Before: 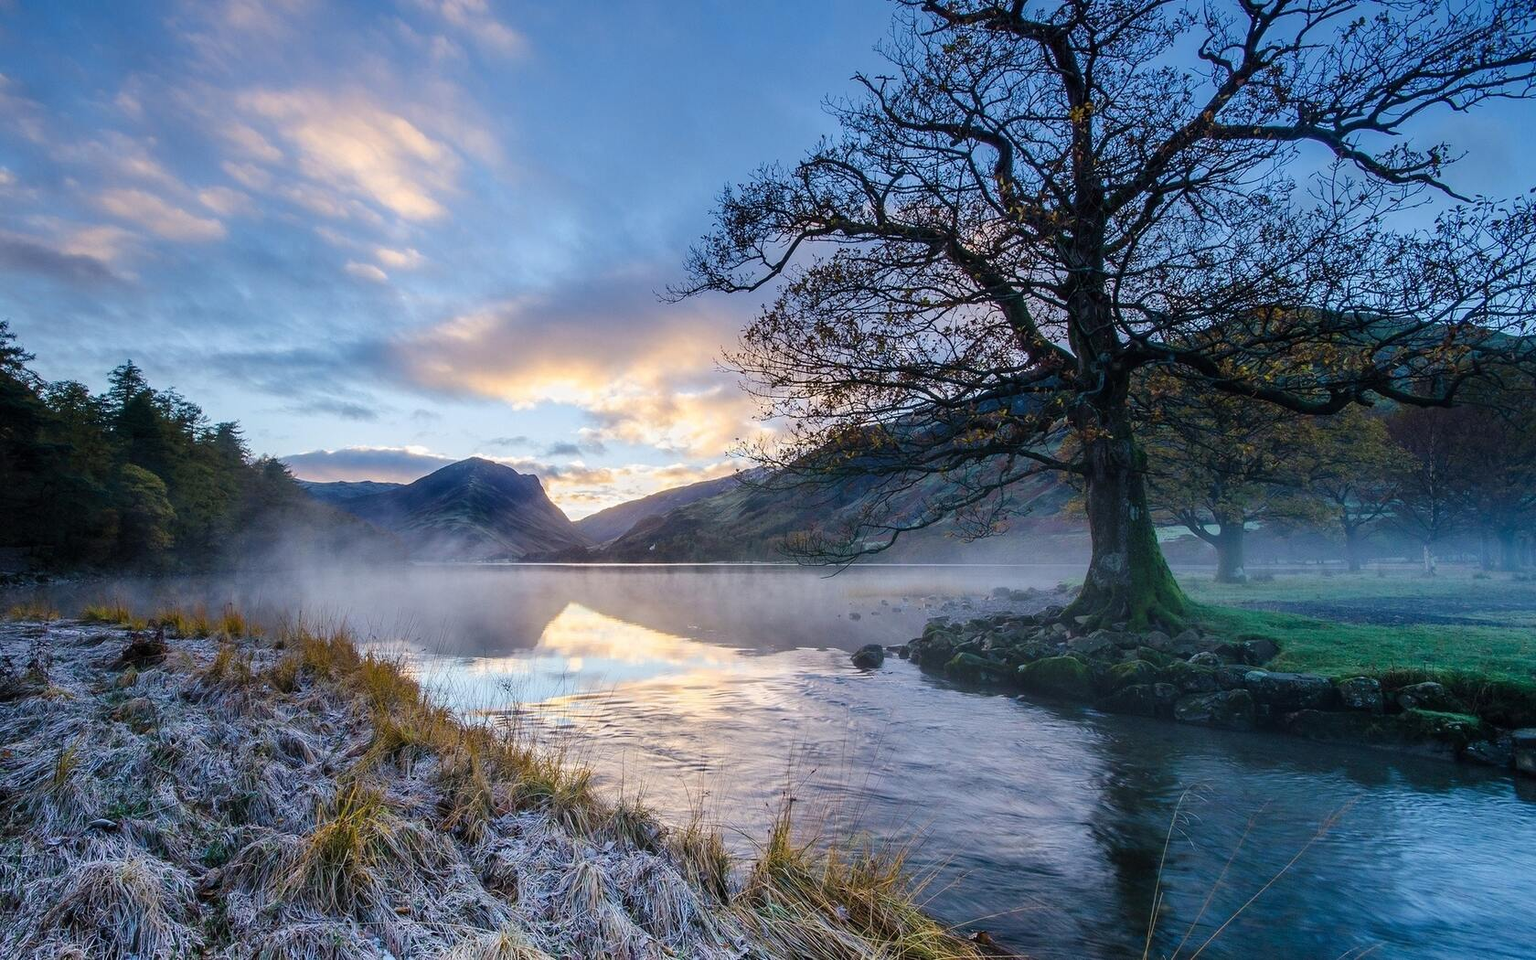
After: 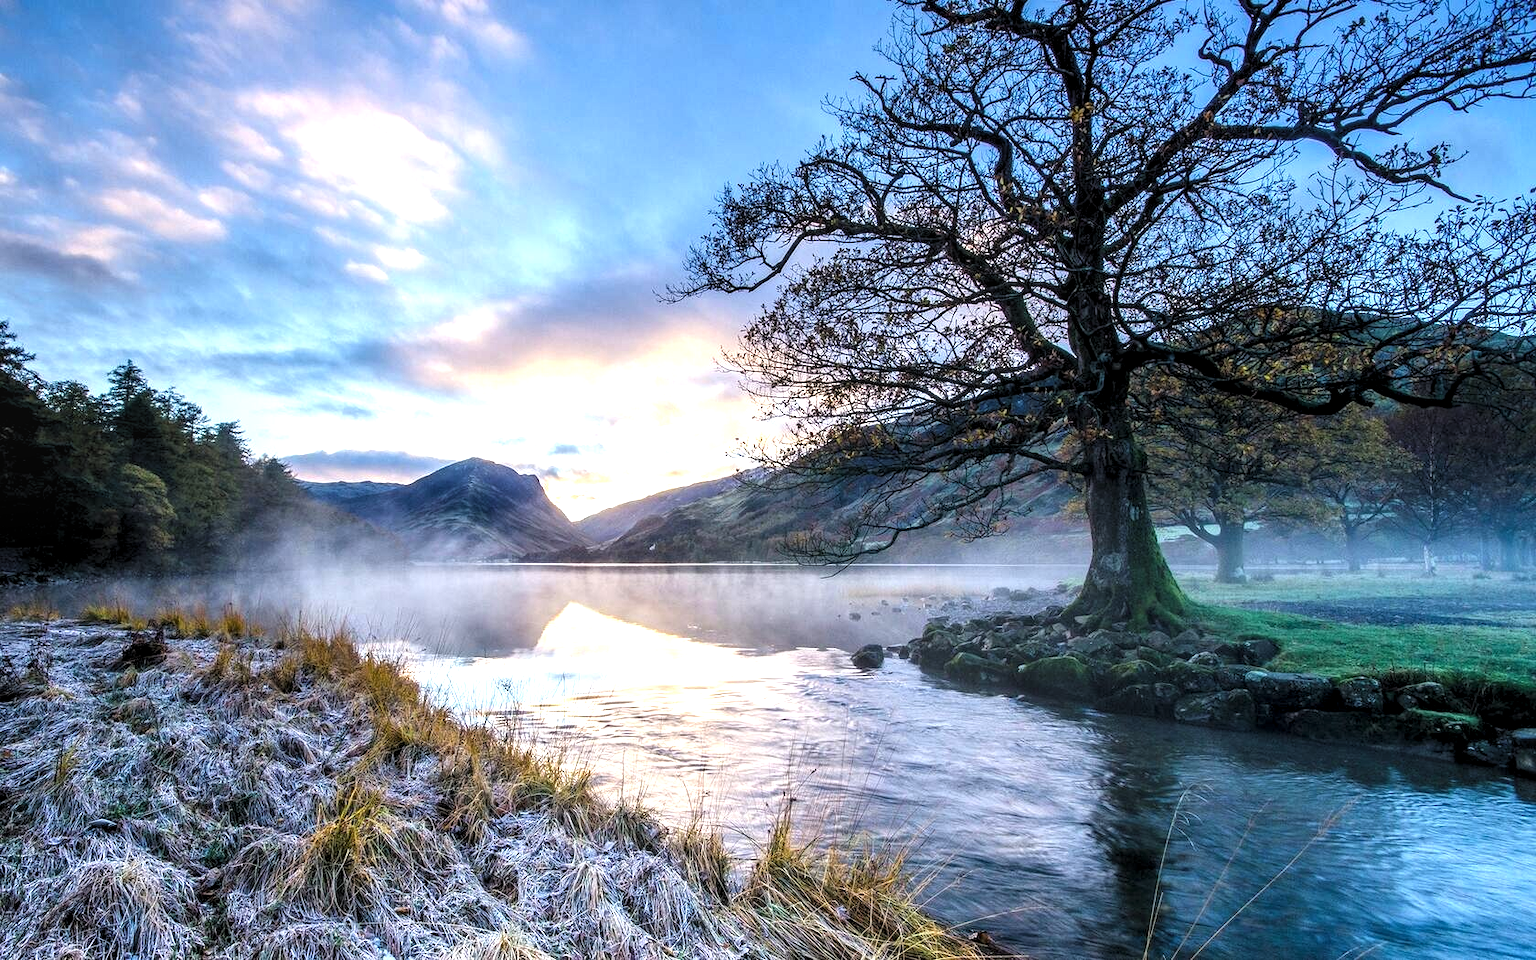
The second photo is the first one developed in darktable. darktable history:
local contrast: on, module defaults
exposure: black level correction 0, exposure 0.696 EV, compensate exposure bias true, compensate highlight preservation false
levels: levels [0.062, 0.494, 0.925]
